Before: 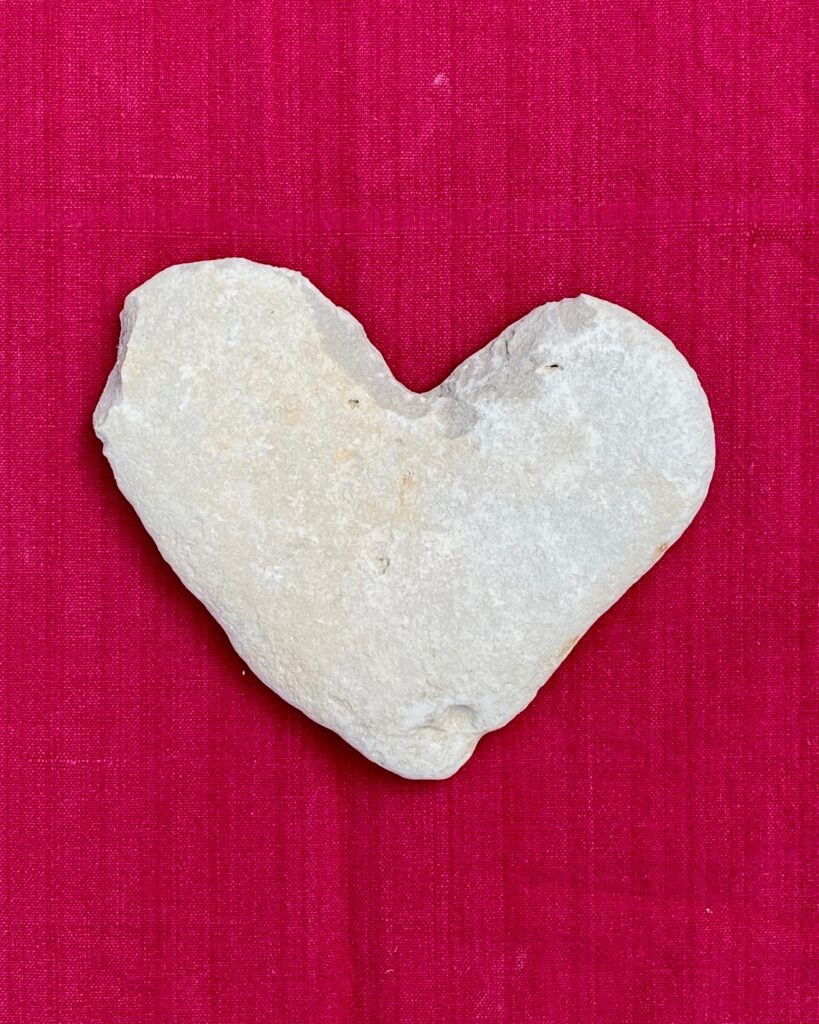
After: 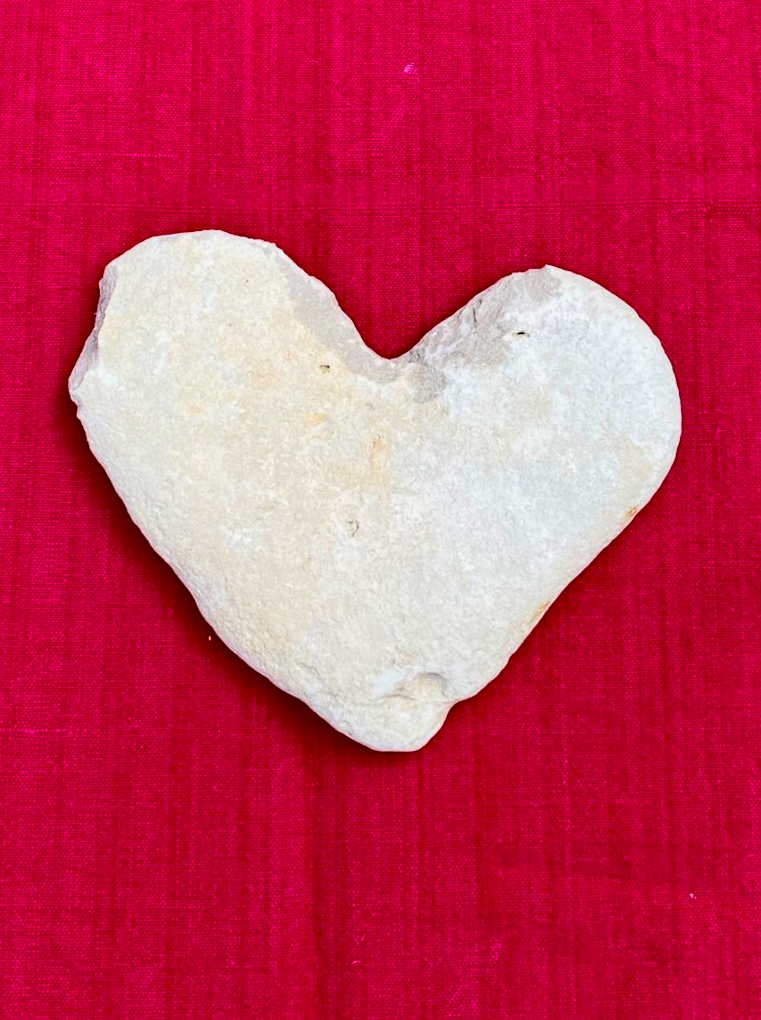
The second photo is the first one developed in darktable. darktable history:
contrast brightness saturation: contrast 0.18, saturation 0.3
rotate and perspective: rotation 0.215°, lens shift (vertical) -0.139, crop left 0.069, crop right 0.939, crop top 0.002, crop bottom 0.996
